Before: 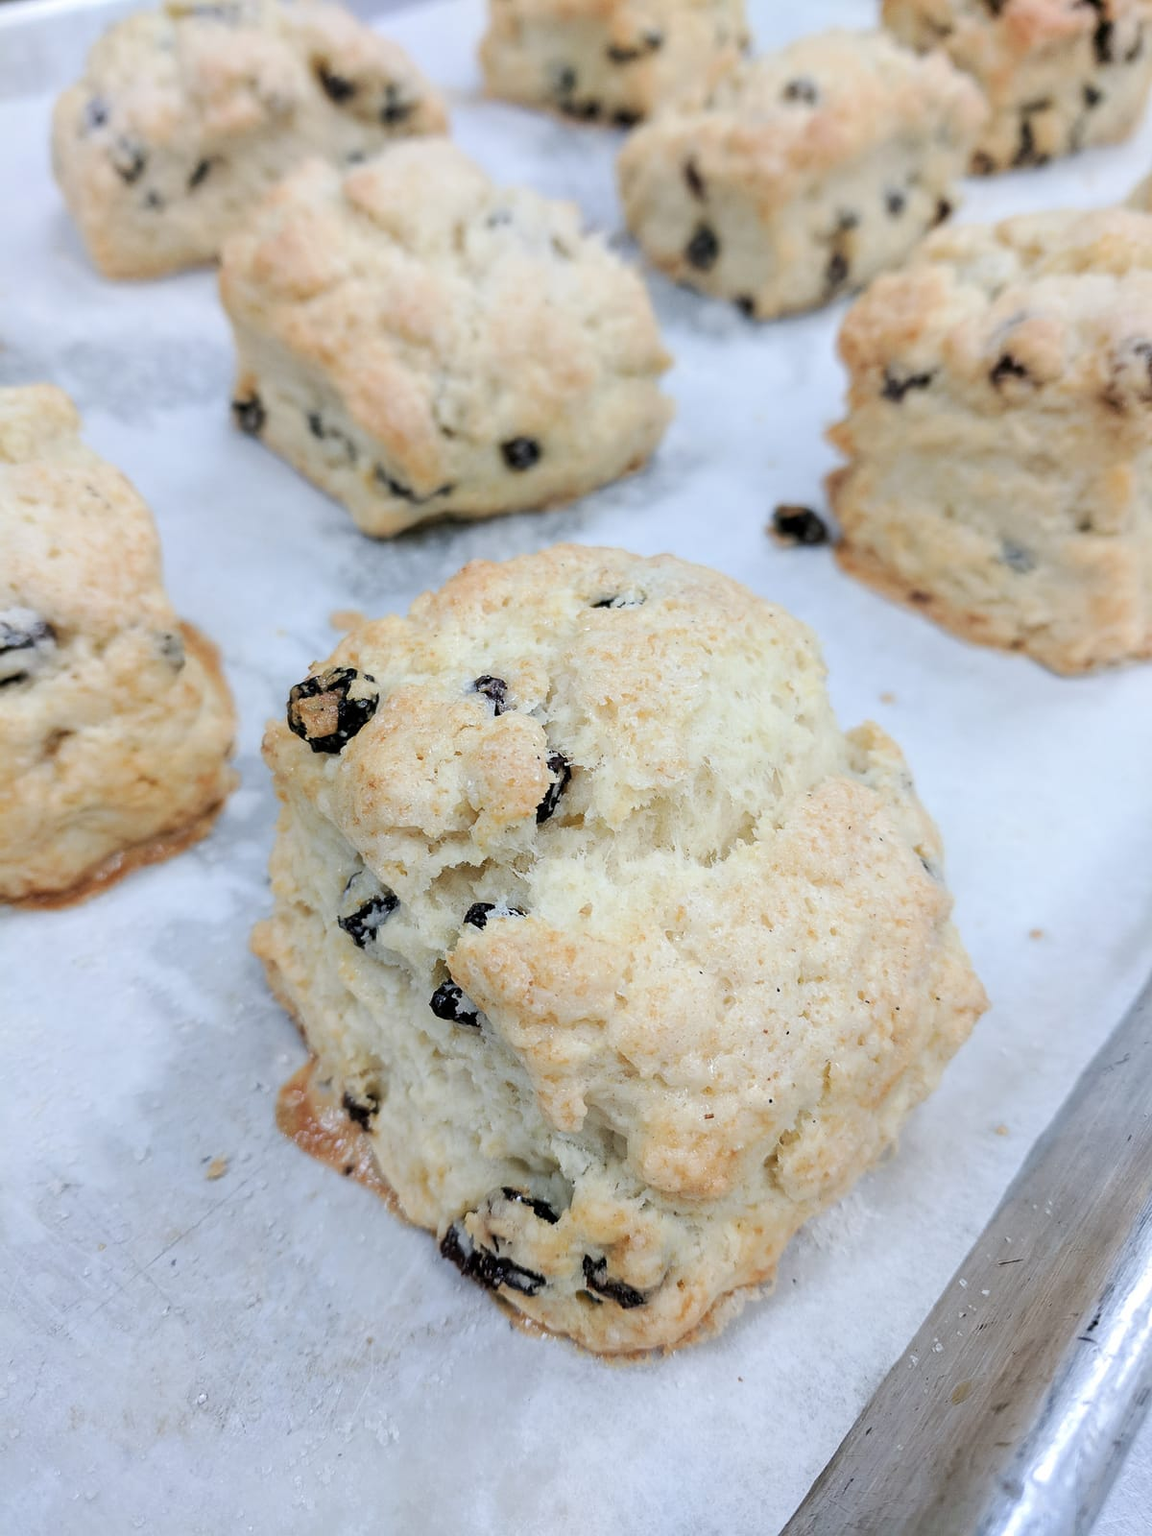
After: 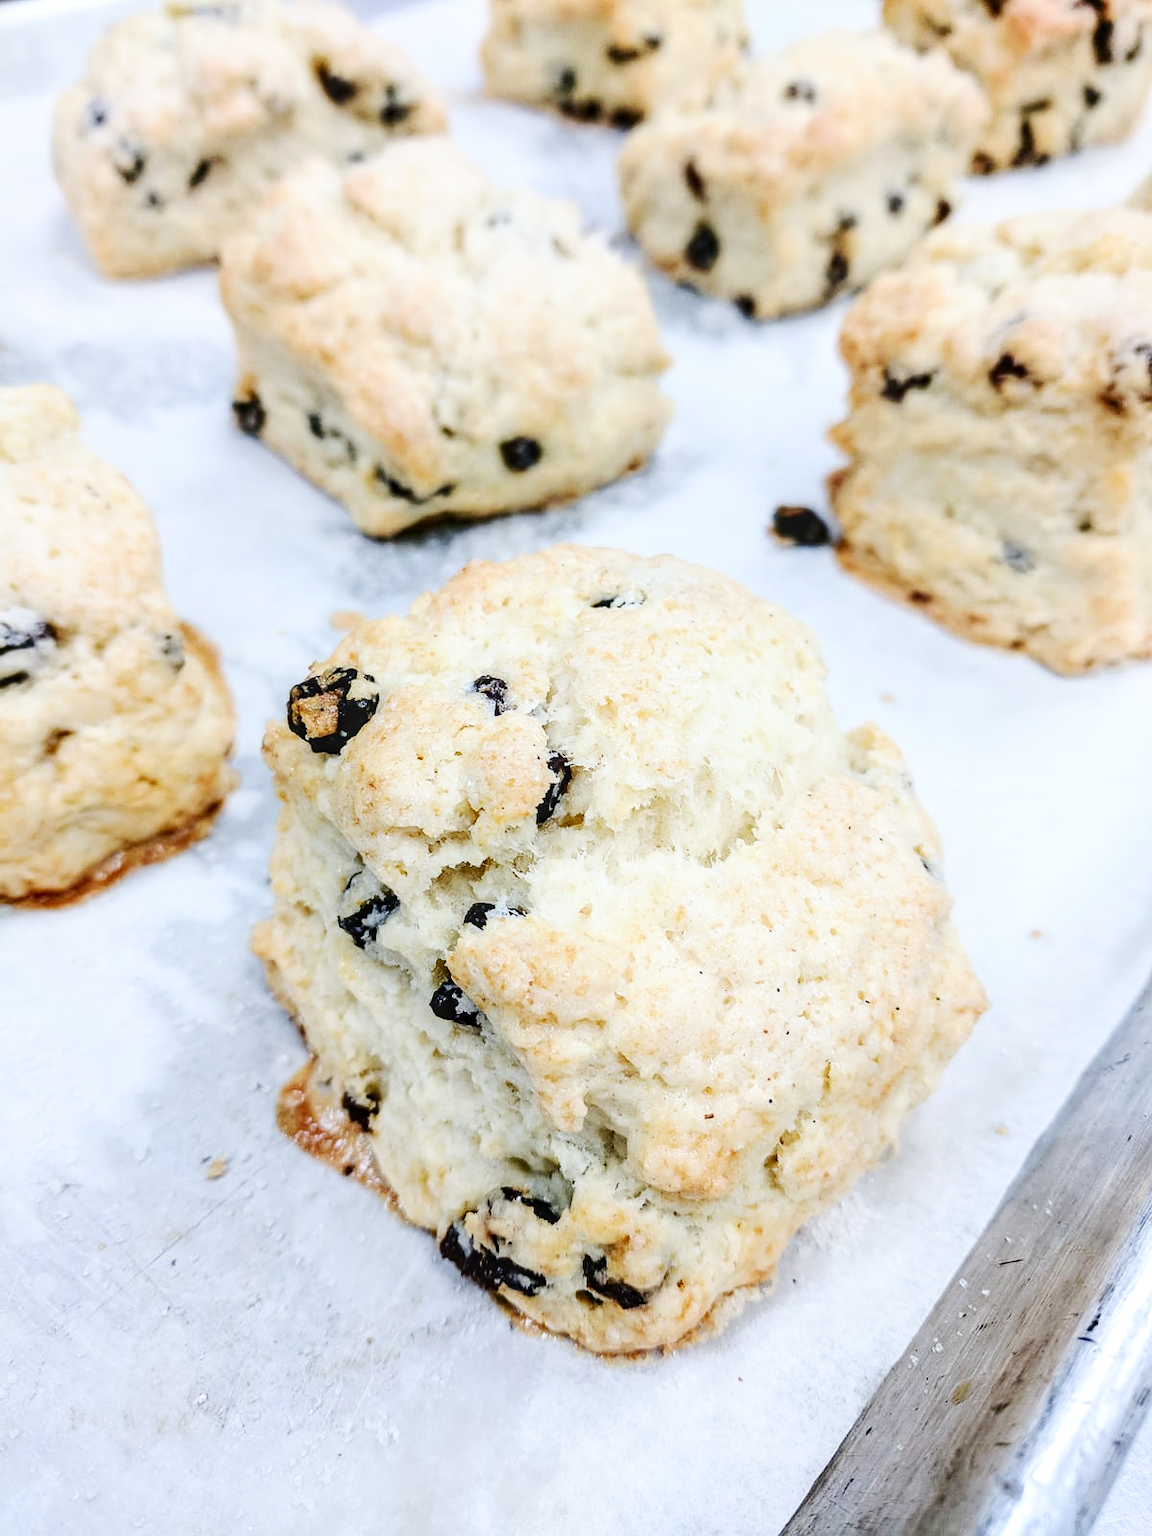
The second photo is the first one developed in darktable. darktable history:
local contrast: on, module defaults
base curve: curves: ch0 [(0, 0) (0.032, 0.025) (0.121, 0.166) (0.206, 0.329) (0.605, 0.79) (1, 1)], preserve colors none
contrast brightness saturation: contrast 0.199, brightness -0.101, saturation 0.105
